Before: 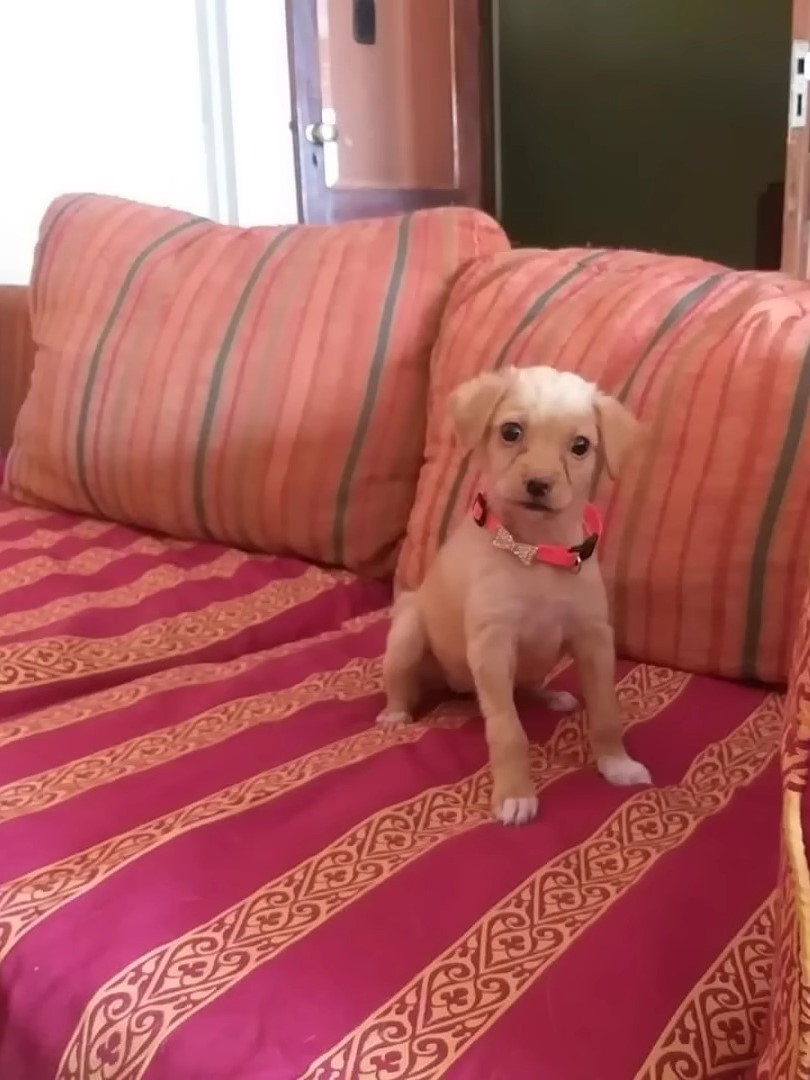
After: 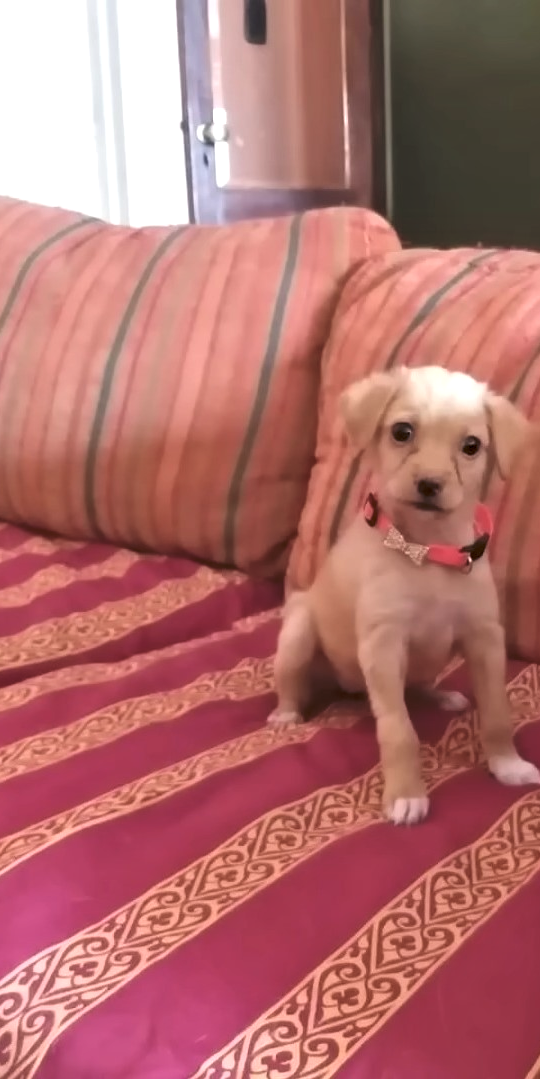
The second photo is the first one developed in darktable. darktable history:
exposure: exposure 0.2 EV, compensate highlight preservation false
levels: levels [0.031, 0.5, 0.969]
color balance: lift [1.01, 1, 1, 1], gamma [1.097, 1, 1, 1], gain [0.85, 1, 1, 1]
contrast equalizer: y [[0.513, 0.565, 0.608, 0.562, 0.512, 0.5], [0.5 ×6], [0.5, 0.5, 0.5, 0.528, 0.598, 0.658], [0 ×6], [0 ×6]]
crop and rotate: left 13.537%, right 19.796%
